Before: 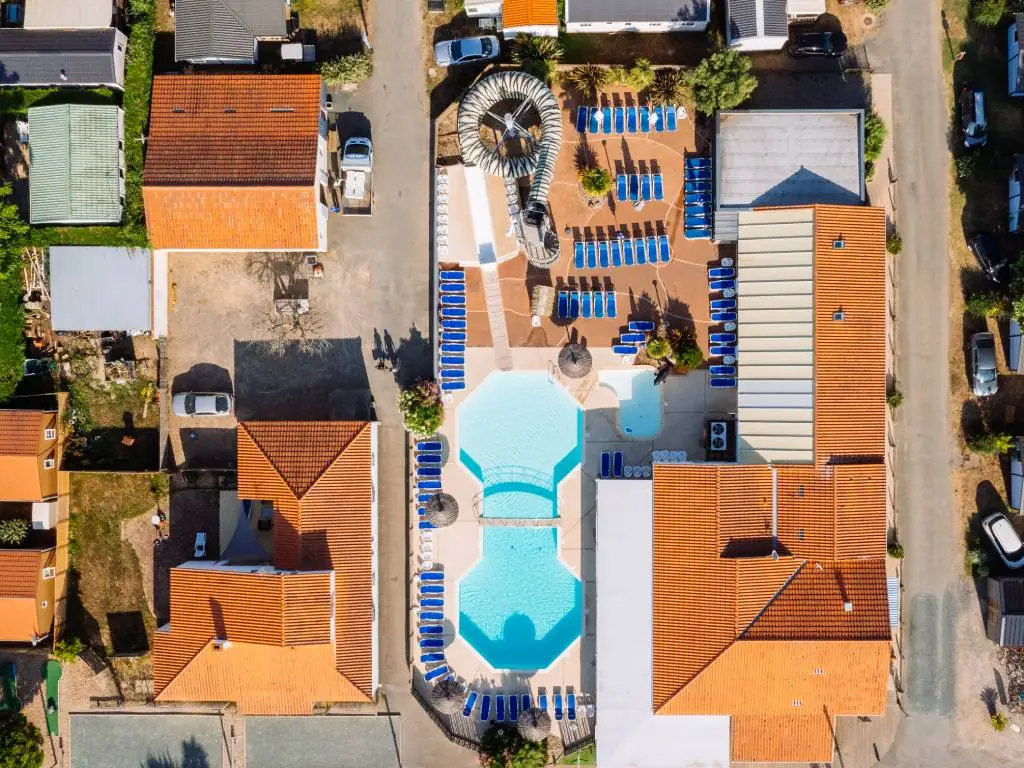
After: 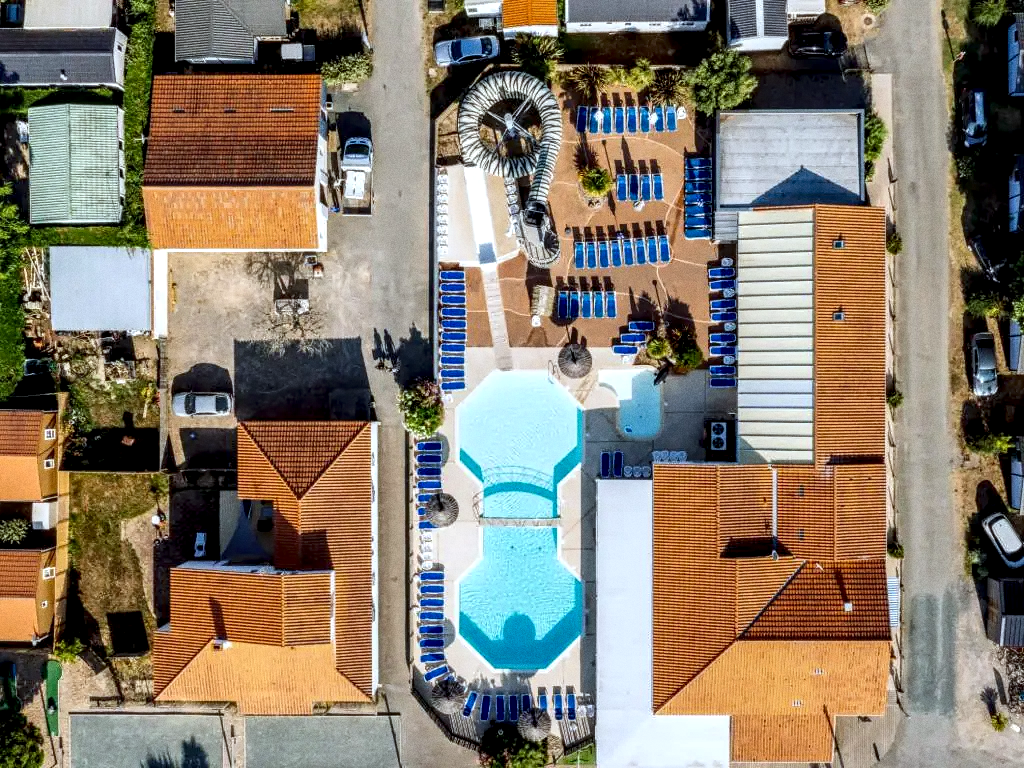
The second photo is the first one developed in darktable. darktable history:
local contrast: highlights 60%, shadows 60%, detail 160%
grain: coarseness 0.09 ISO
white balance: red 0.925, blue 1.046
contrast brightness saturation: contrast 0.03, brightness -0.04
